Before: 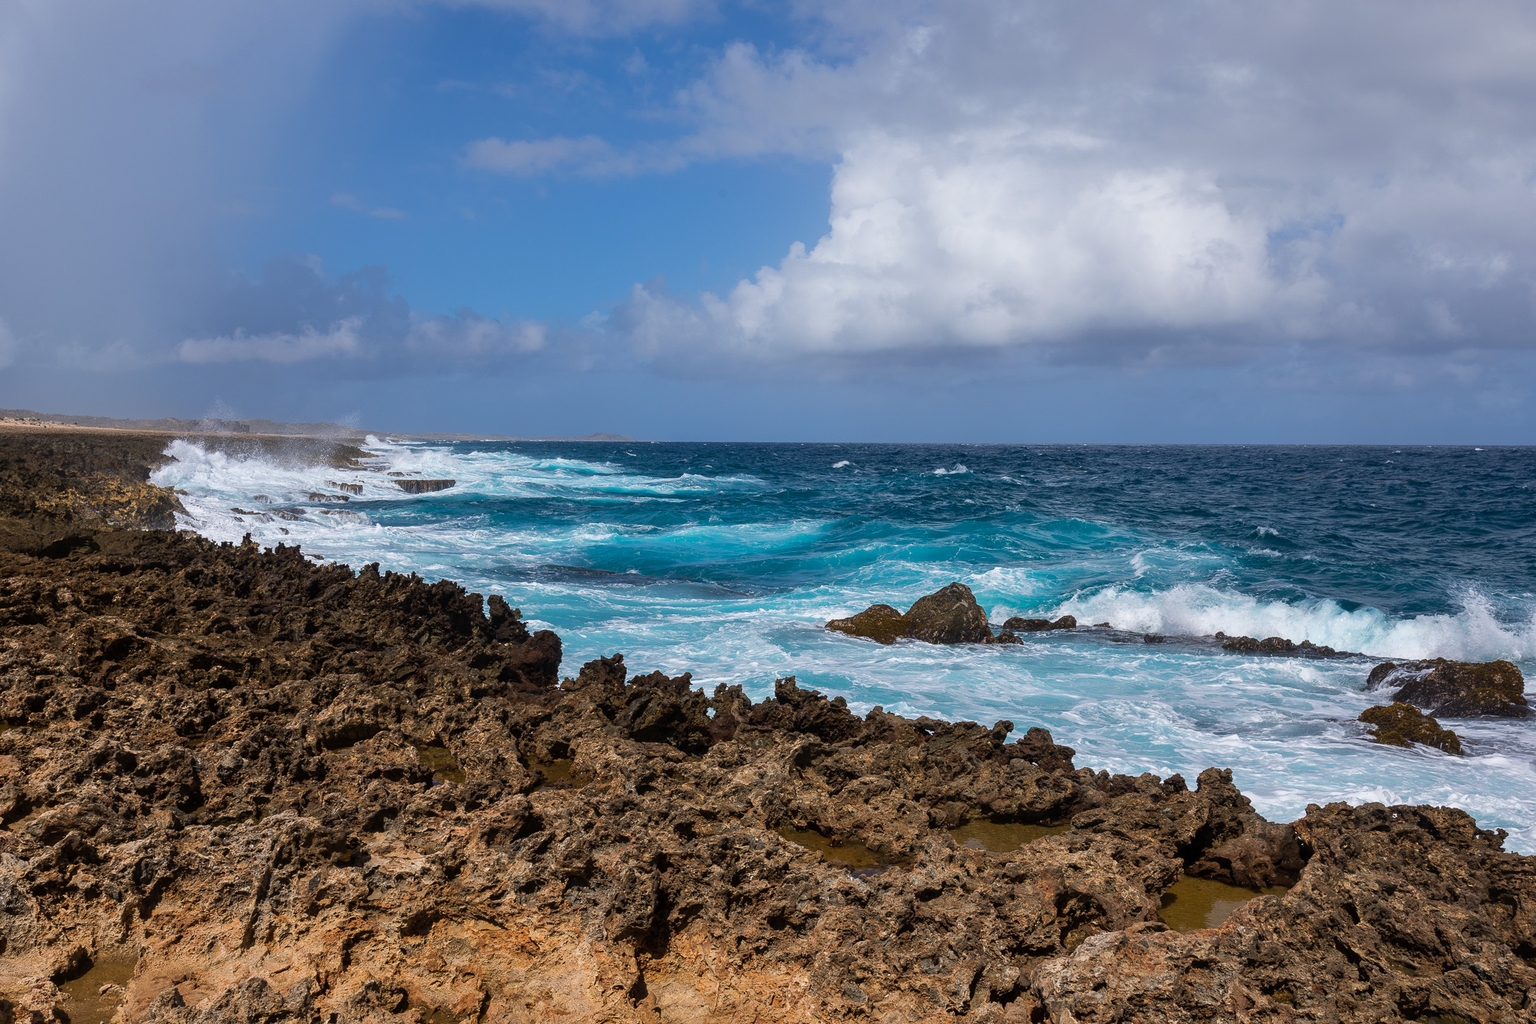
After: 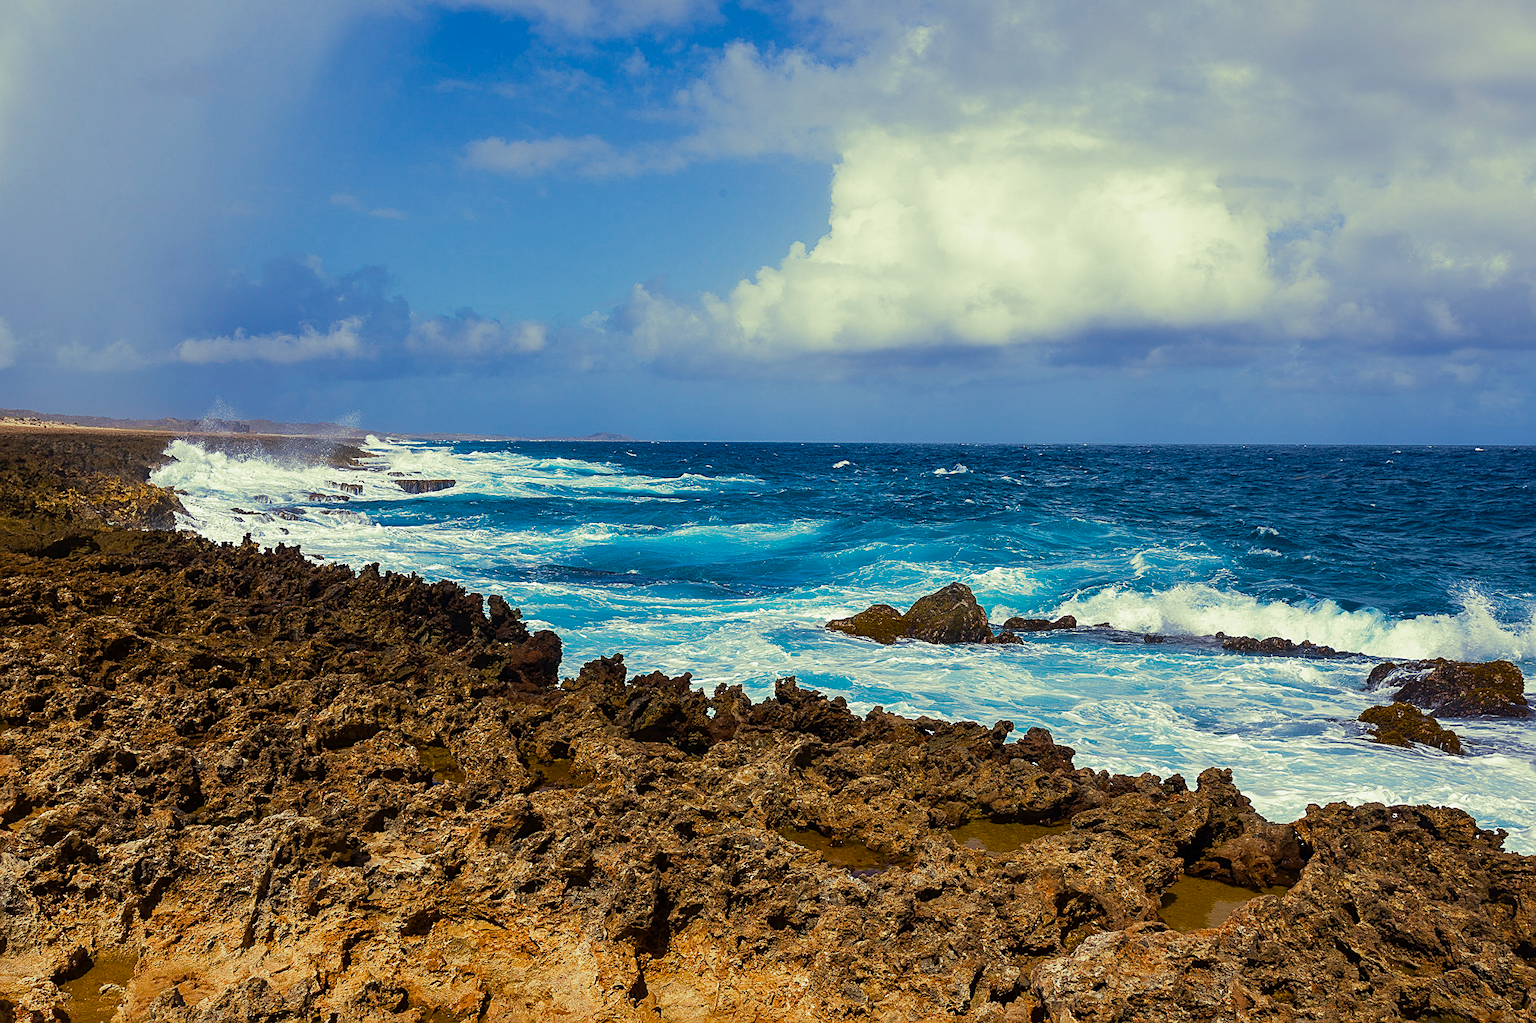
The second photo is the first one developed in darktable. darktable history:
sharpen: on, module defaults
velvia: strength 51%, mid-tones bias 0.51
split-toning: shadows › hue 290.82°, shadows › saturation 0.34, highlights › saturation 0.38, balance 0, compress 50%
